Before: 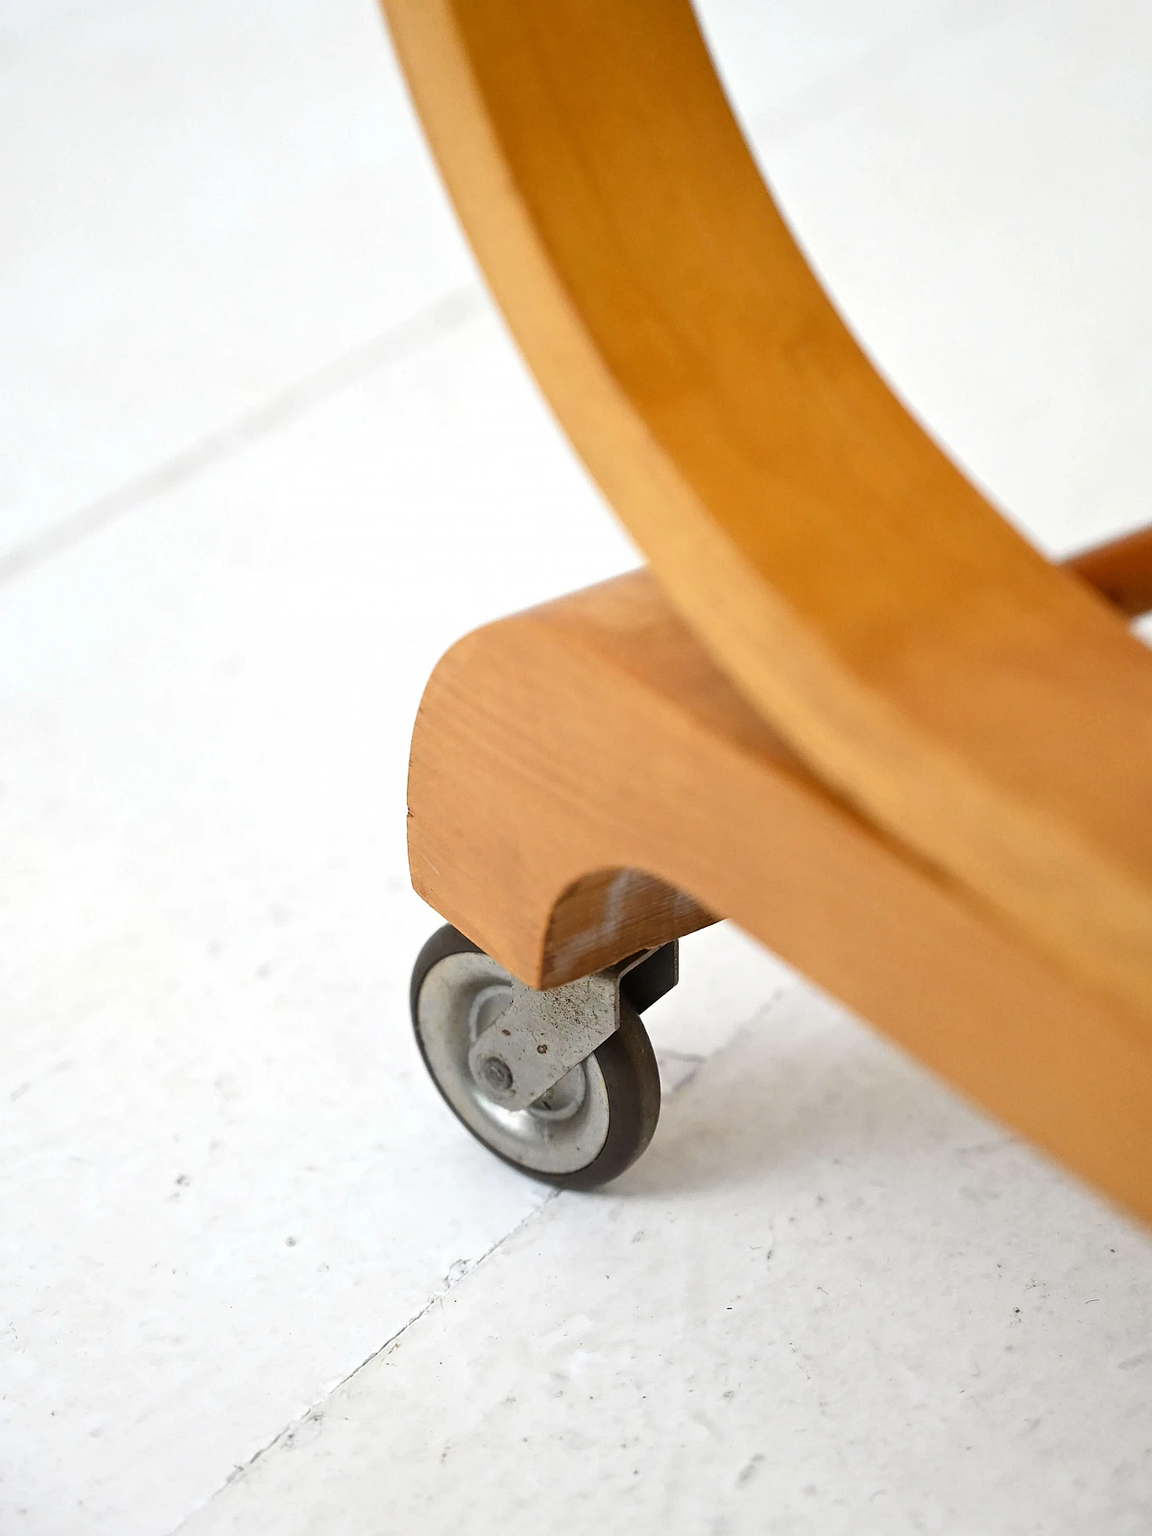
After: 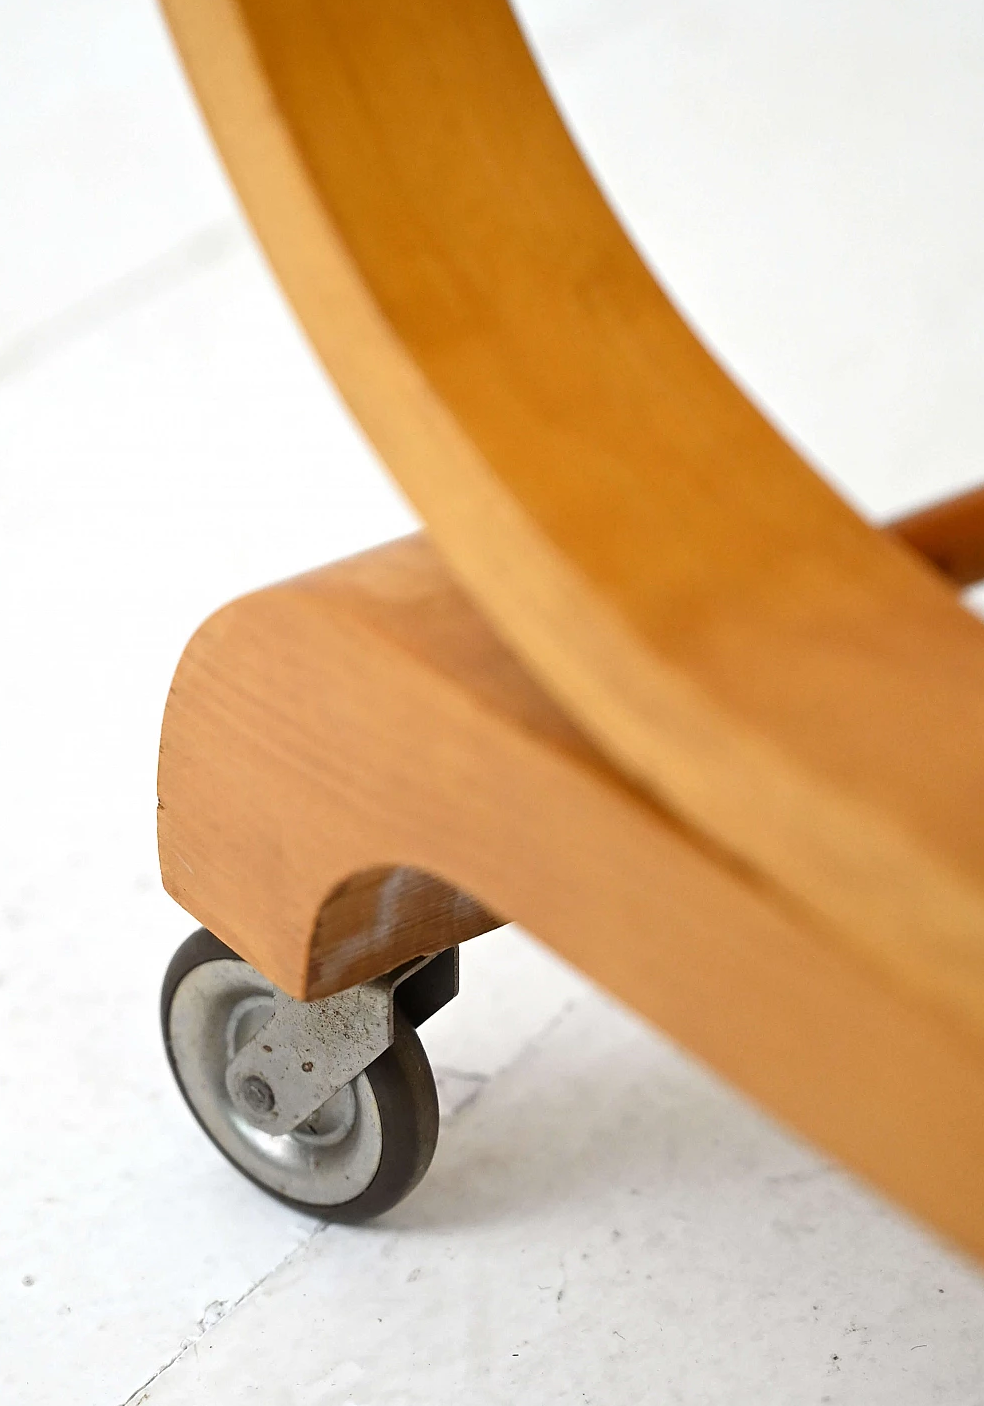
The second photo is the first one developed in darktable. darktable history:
crop: left 23.085%, top 5.823%, bottom 11.786%
